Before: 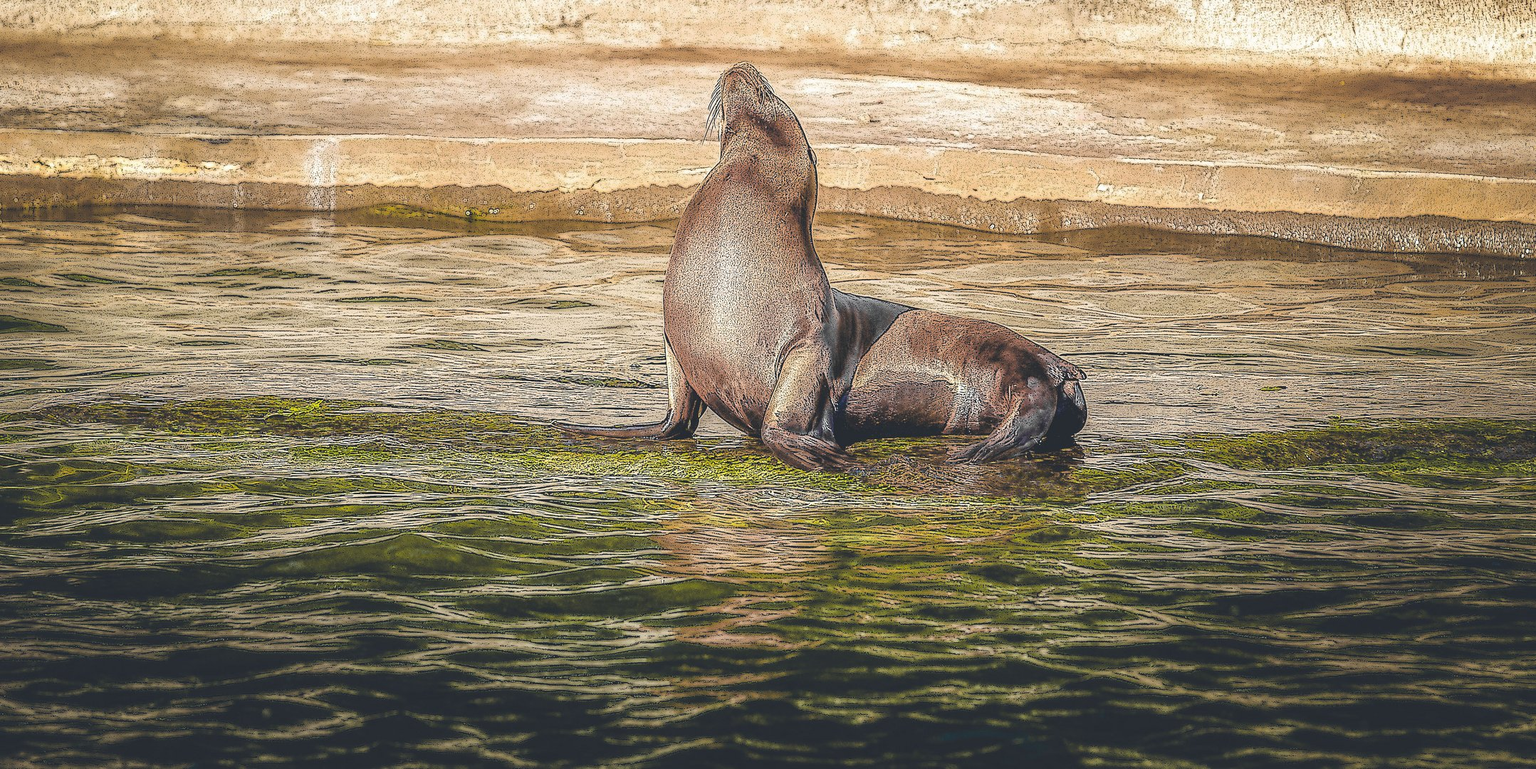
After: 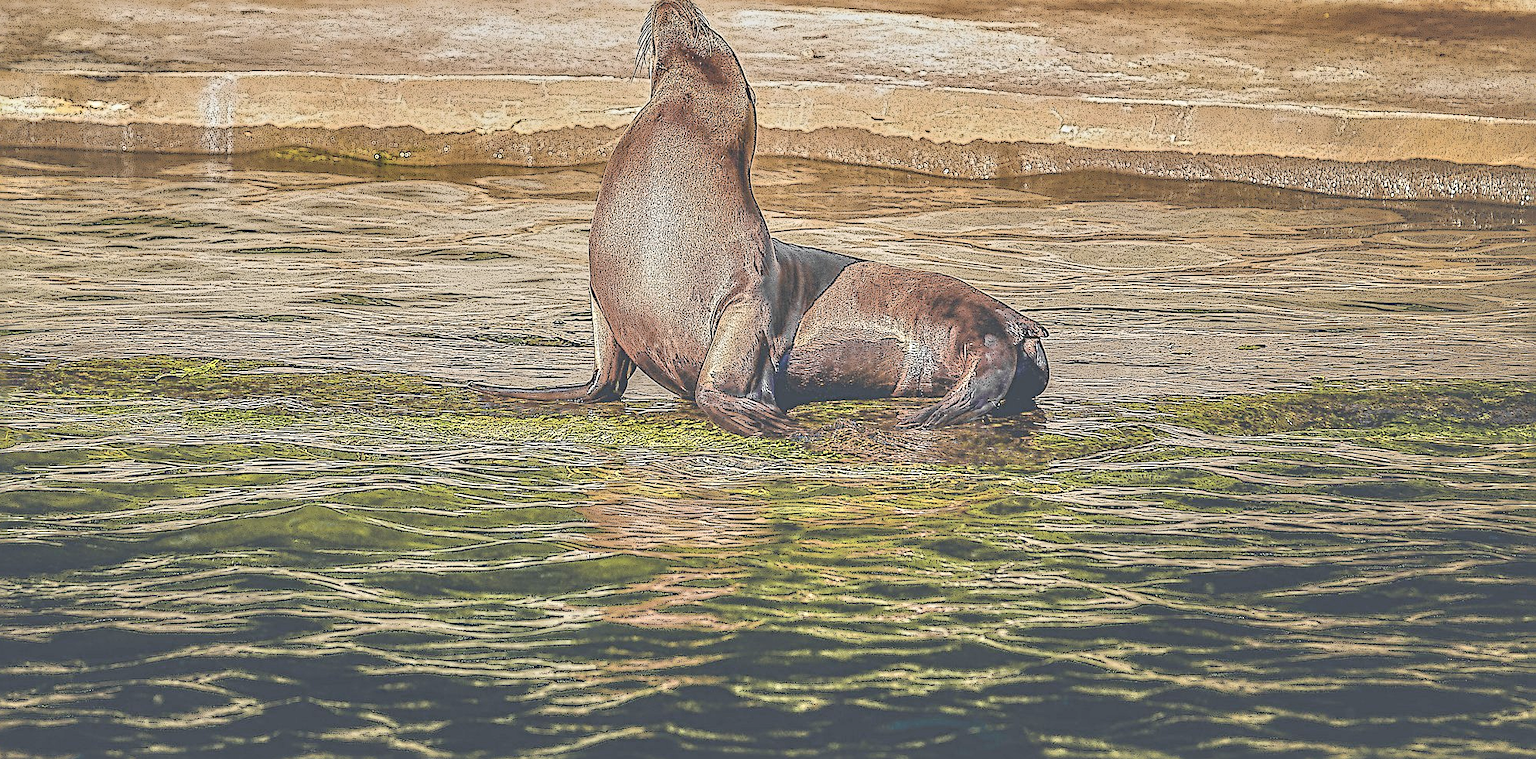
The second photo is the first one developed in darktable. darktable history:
shadows and highlights: soften with gaussian
crop and rotate: left 7.913%, top 9.035%
sharpen: radius 3.955
tone equalizer: -7 EV 0.142 EV, -6 EV 0.623 EV, -5 EV 1.17 EV, -4 EV 1.35 EV, -3 EV 1.14 EV, -2 EV 0.6 EV, -1 EV 0.162 EV, mask exposure compensation -0.493 EV
color balance rgb: perceptual saturation grading › global saturation -11.158%, global vibrance -8.063%, contrast -13.536%, saturation formula JzAzBz (2021)
